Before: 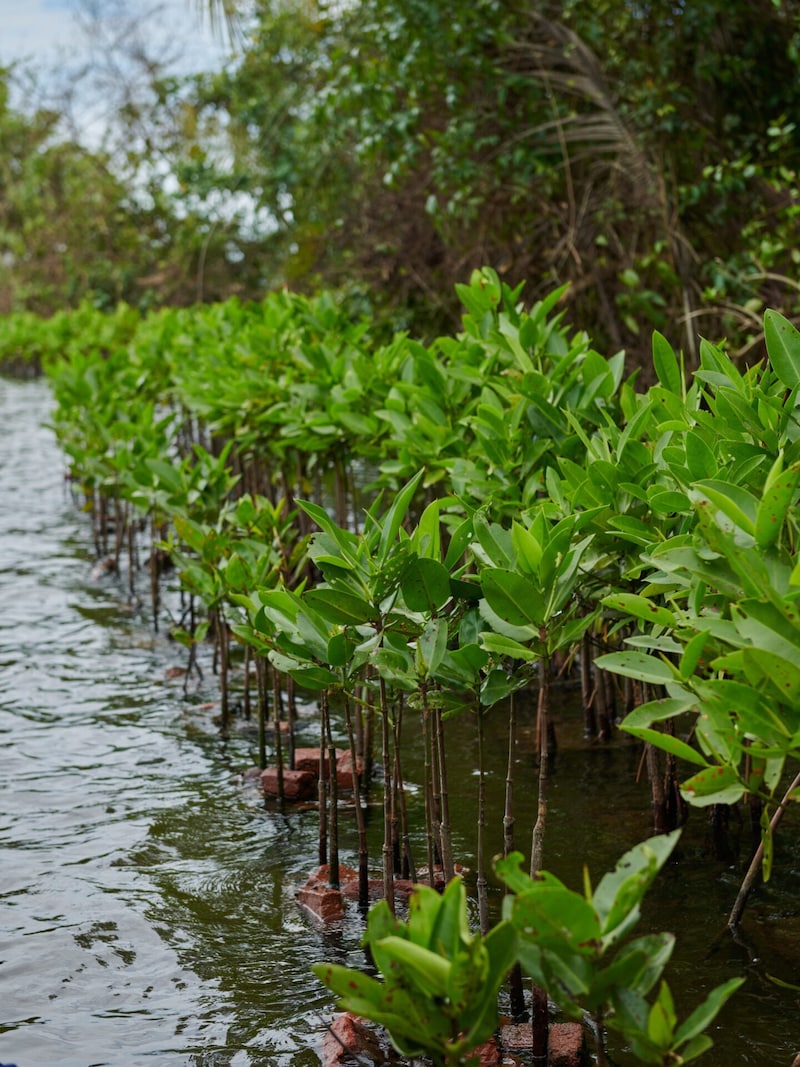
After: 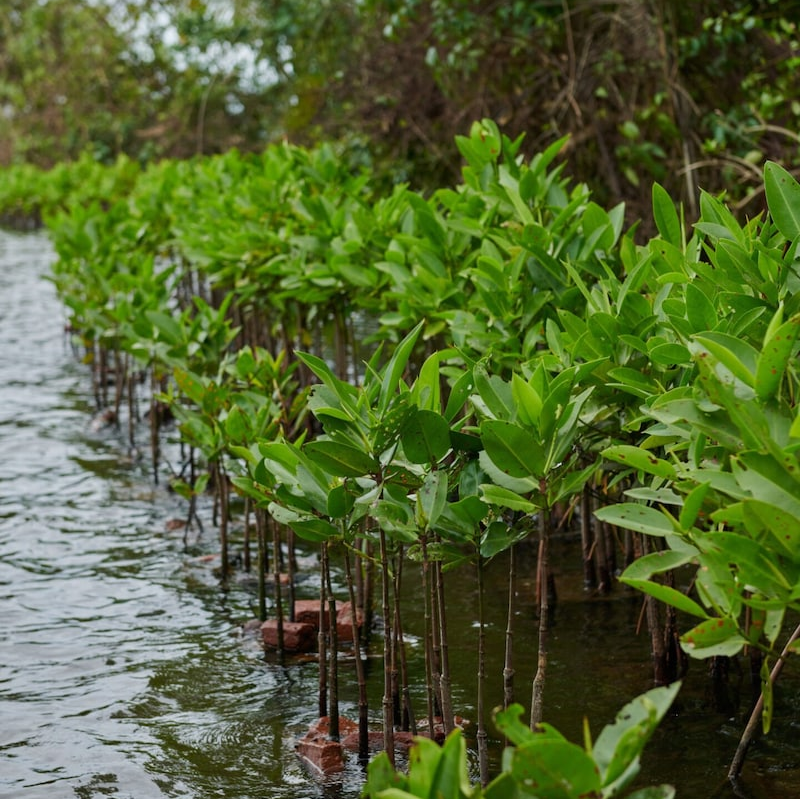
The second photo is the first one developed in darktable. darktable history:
crop: top 13.945%, bottom 11.148%
